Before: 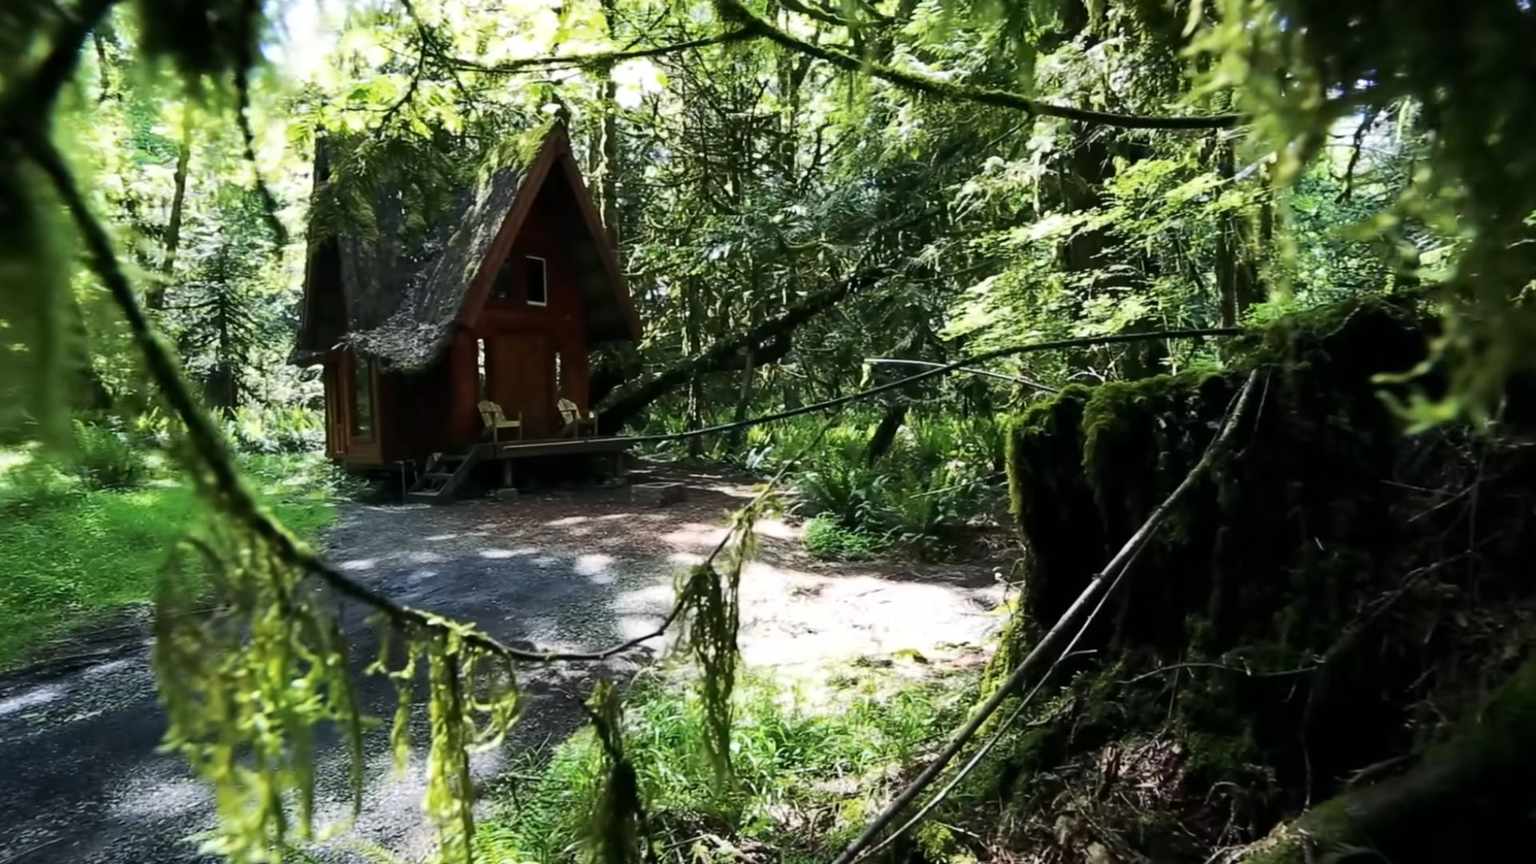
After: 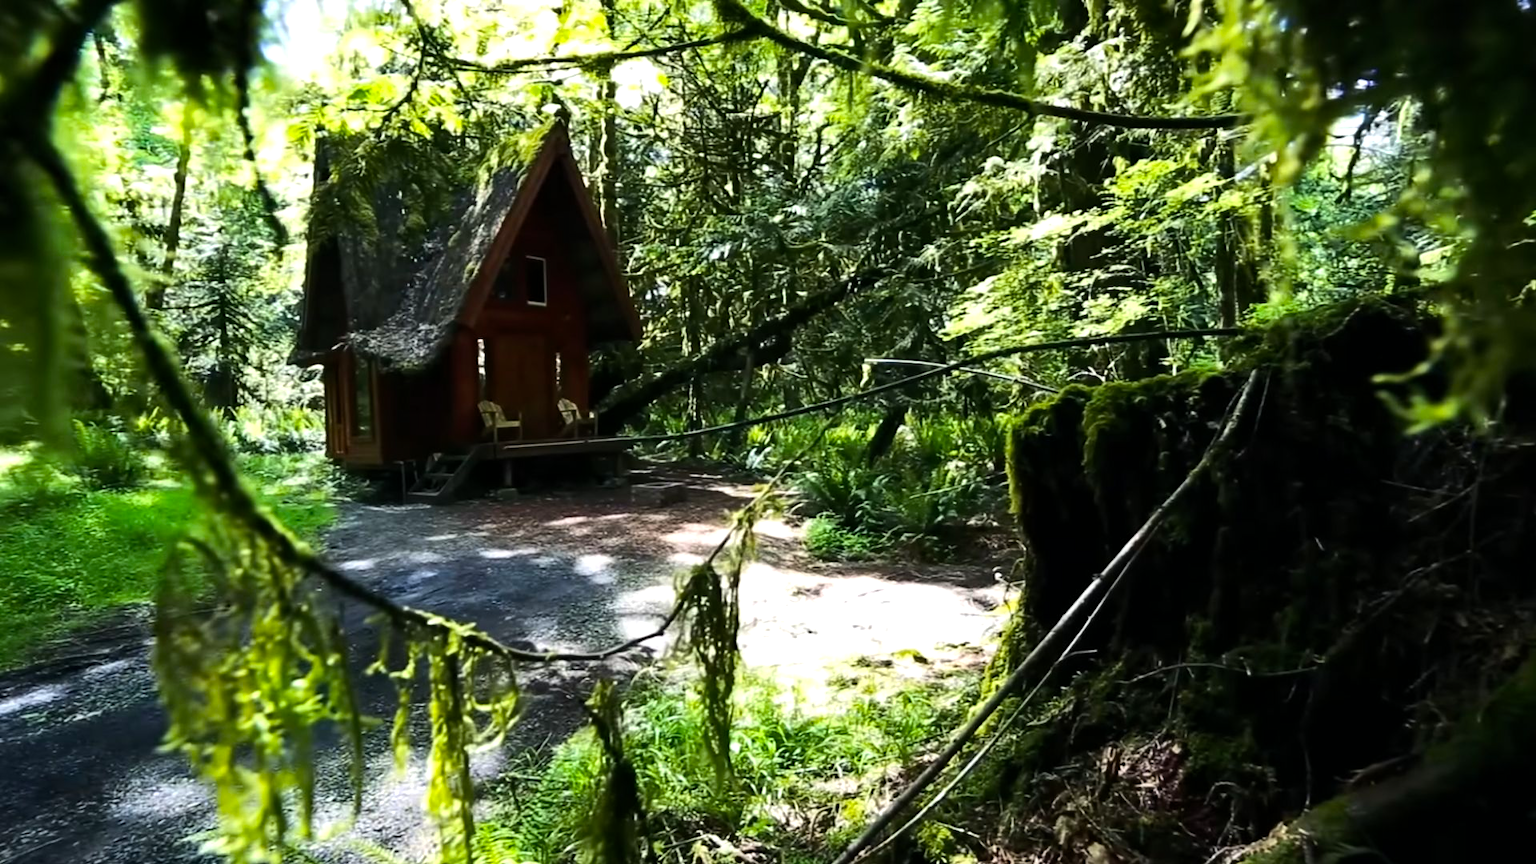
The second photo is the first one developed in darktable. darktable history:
tone equalizer: -8 EV -0.417 EV, -7 EV -0.389 EV, -6 EV -0.333 EV, -5 EV -0.222 EV, -3 EV 0.222 EV, -2 EV 0.333 EV, -1 EV 0.389 EV, +0 EV 0.417 EV, edges refinement/feathering 500, mask exposure compensation -1.57 EV, preserve details no
color balance rgb: perceptual saturation grading › global saturation 20%, global vibrance 20%
